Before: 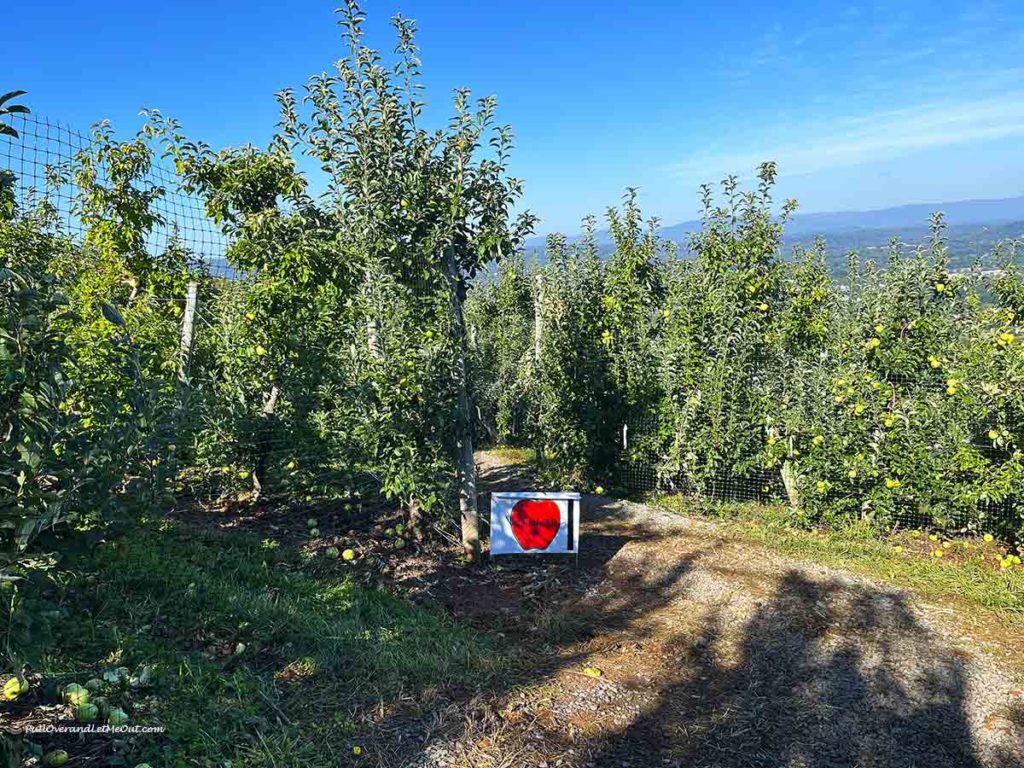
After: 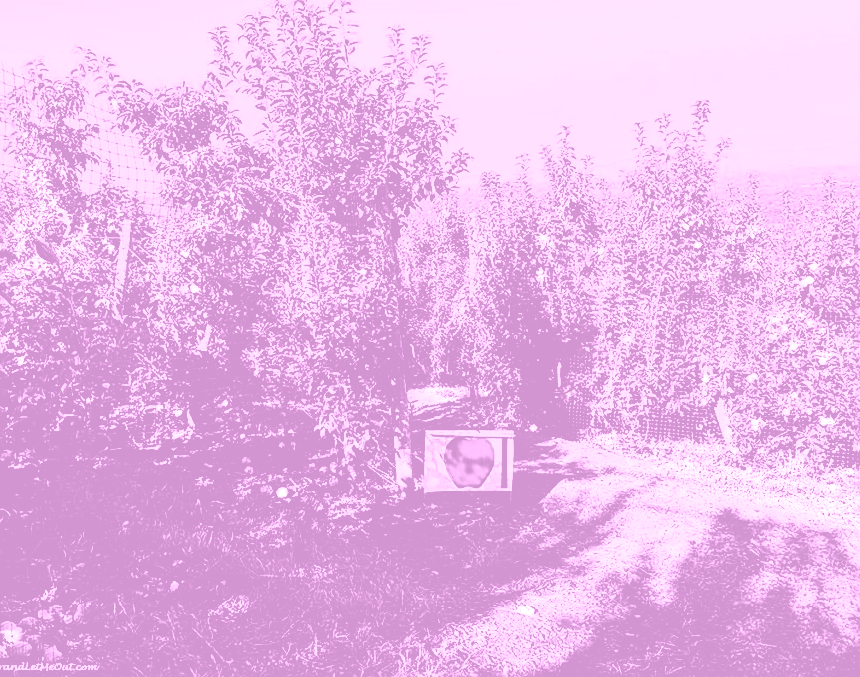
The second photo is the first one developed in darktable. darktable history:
color zones: curves: ch0 [(0.004, 0.306) (0.107, 0.448) (0.252, 0.656) (0.41, 0.398) (0.595, 0.515) (0.768, 0.628)]; ch1 [(0.07, 0.323) (0.151, 0.452) (0.252, 0.608) (0.346, 0.221) (0.463, 0.189) (0.61, 0.368) (0.735, 0.395) (0.921, 0.412)]; ch2 [(0, 0.476) (0.132, 0.512) (0.243, 0.512) (0.397, 0.48) (0.522, 0.376) (0.634, 0.536) (0.761, 0.46)]
tone curve: curves: ch0 [(0.003, 0.023) (0.071, 0.052) (0.236, 0.197) (0.466, 0.557) (0.644, 0.748) (0.803, 0.88) (0.994, 0.968)]; ch1 [(0, 0) (0.262, 0.227) (0.417, 0.386) (0.469, 0.467) (0.502, 0.498) (0.528, 0.53) (0.573, 0.57) (0.605, 0.621) (0.644, 0.671) (0.686, 0.728) (0.994, 0.987)]; ch2 [(0, 0) (0.262, 0.188) (0.385, 0.353) (0.427, 0.424) (0.495, 0.493) (0.515, 0.534) (0.547, 0.556) (0.589, 0.613) (0.644, 0.748) (1, 1)], color space Lab, independent channels, preserve colors none
exposure: black level correction 0.001, exposure -0.2 EV, compensate highlight preservation false
filmic rgb: black relative exposure -5 EV, white relative exposure 3.5 EV, hardness 3.19, contrast 1.4, highlights saturation mix -50%
sharpen: radius 1.967
colorize: hue 331.2°, saturation 75%, source mix 30.28%, lightness 70.52%, version 1
crop: left 6.446%, top 8.188%, right 9.538%, bottom 3.548%
